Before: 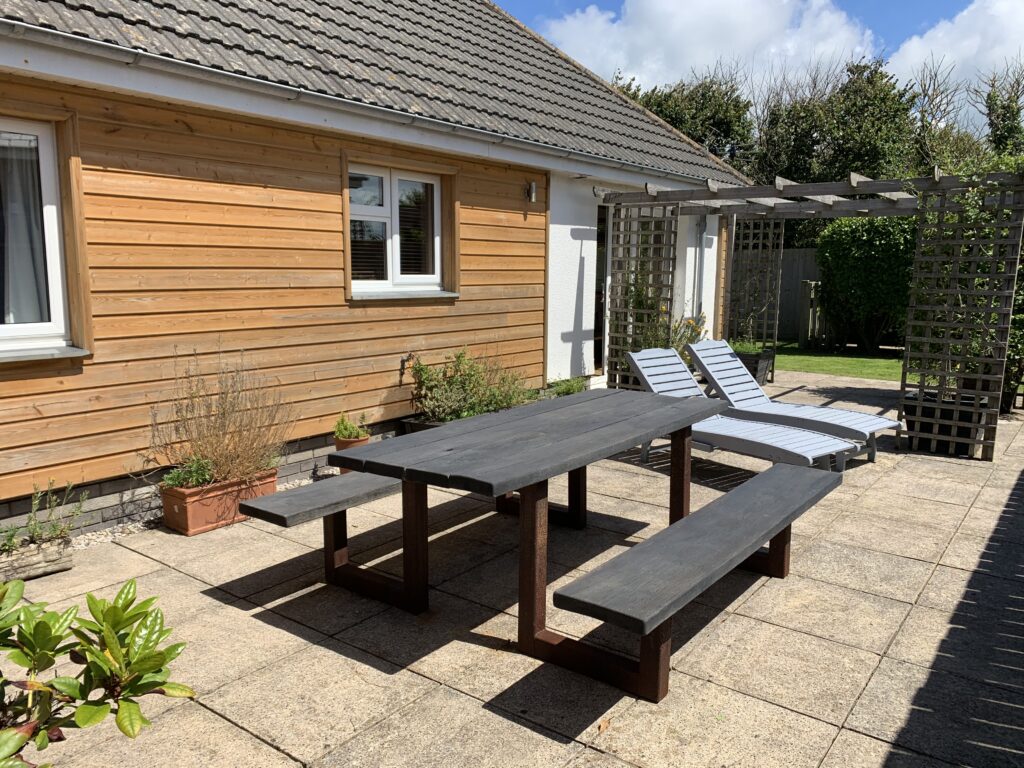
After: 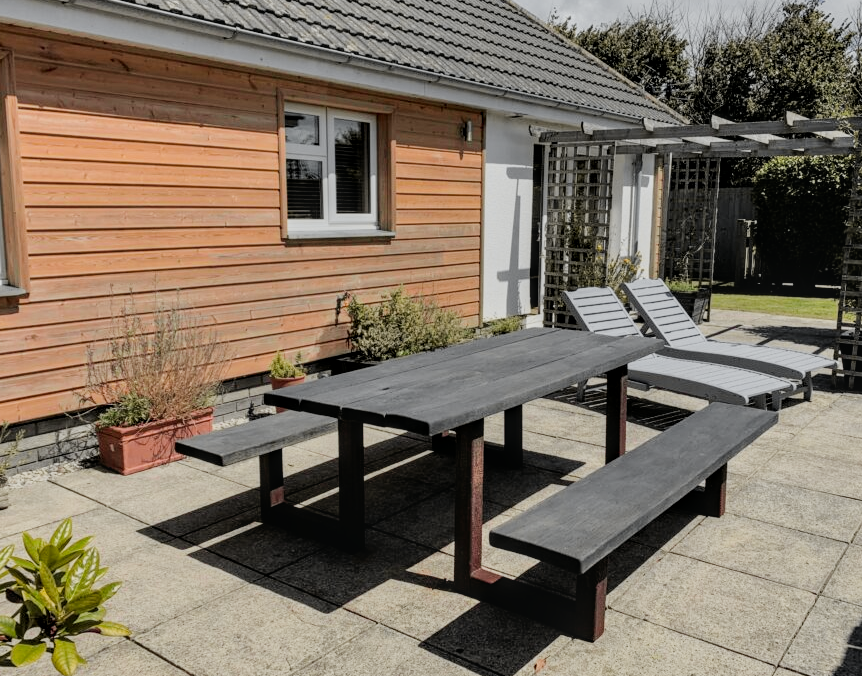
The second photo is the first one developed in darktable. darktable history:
shadows and highlights: shadows 52.38, soften with gaussian
tone curve: curves: ch0 [(0, 0.012) (0.036, 0.035) (0.274, 0.288) (0.504, 0.536) (0.844, 0.84) (1, 0.983)]; ch1 [(0, 0) (0.389, 0.403) (0.462, 0.486) (0.499, 0.498) (0.511, 0.502) (0.536, 0.547) (0.567, 0.588) (0.626, 0.645) (0.749, 0.781) (1, 1)]; ch2 [(0, 0) (0.457, 0.486) (0.5, 0.5) (0.56, 0.551) (0.615, 0.607) (0.704, 0.732) (1, 1)], color space Lab, independent channels, preserve colors none
filmic rgb: black relative exposure -7.83 EV, white relative exposure 4.32 EV, hardness 3.84
crop: left 6.284%, top 7.981%, right 9.53%, bottom 3.896%
local contrast: on, module defaults
